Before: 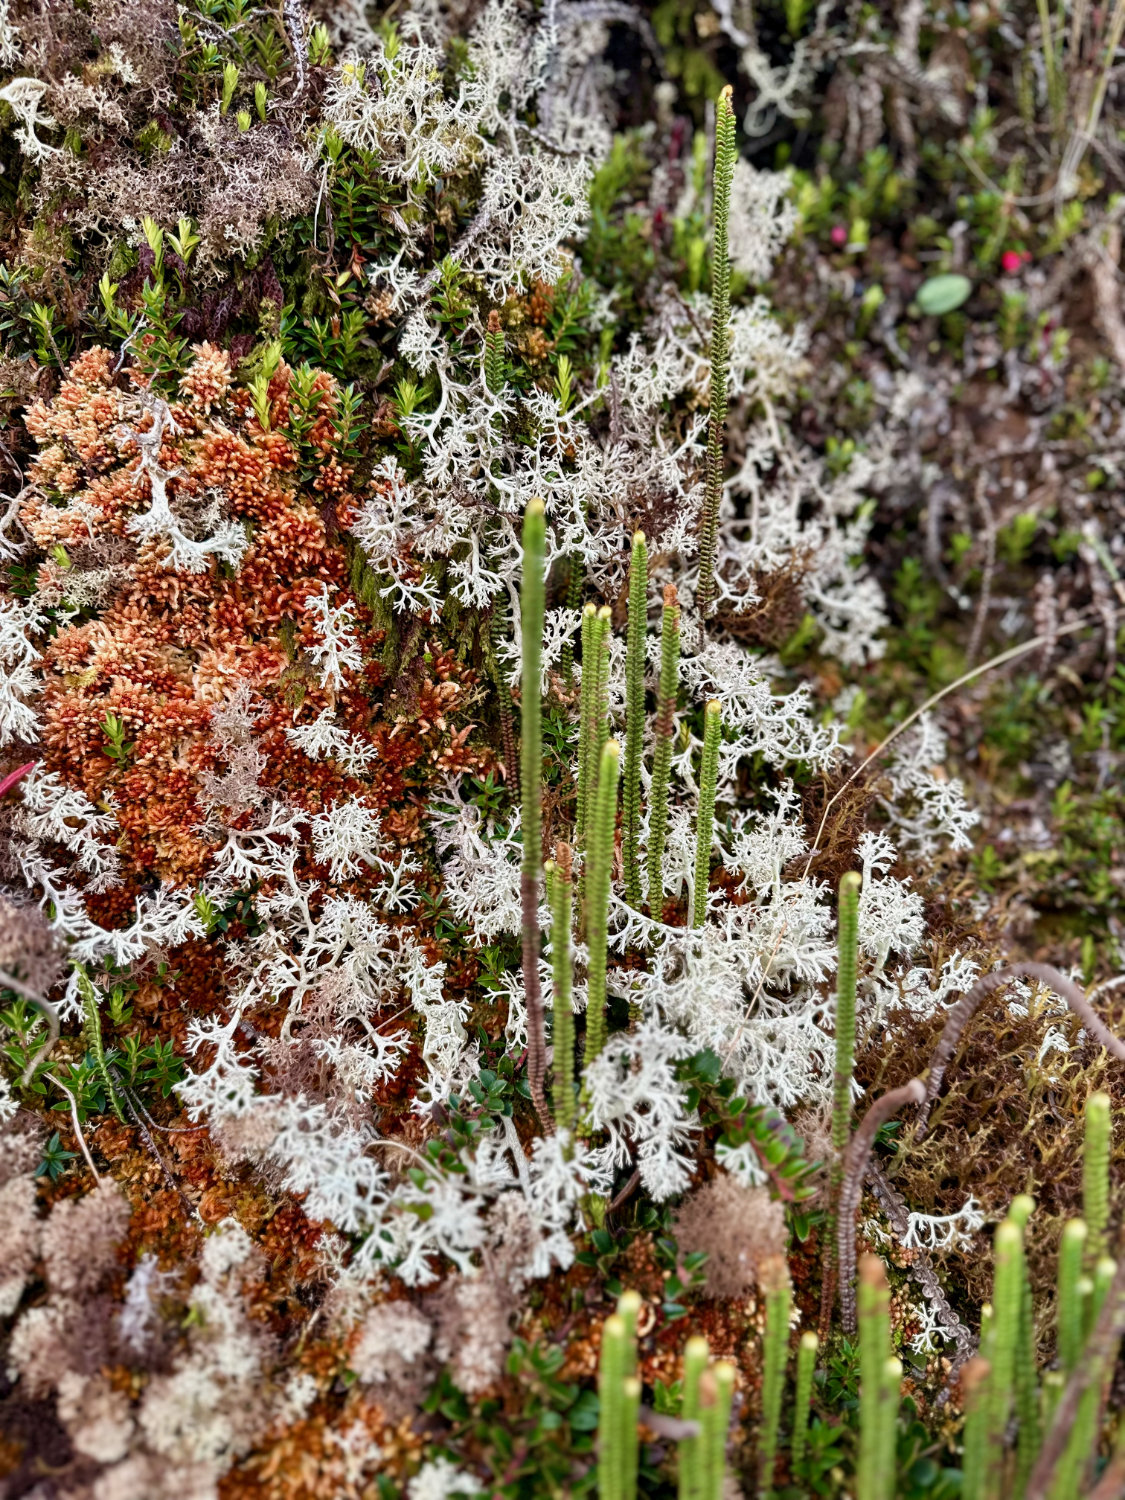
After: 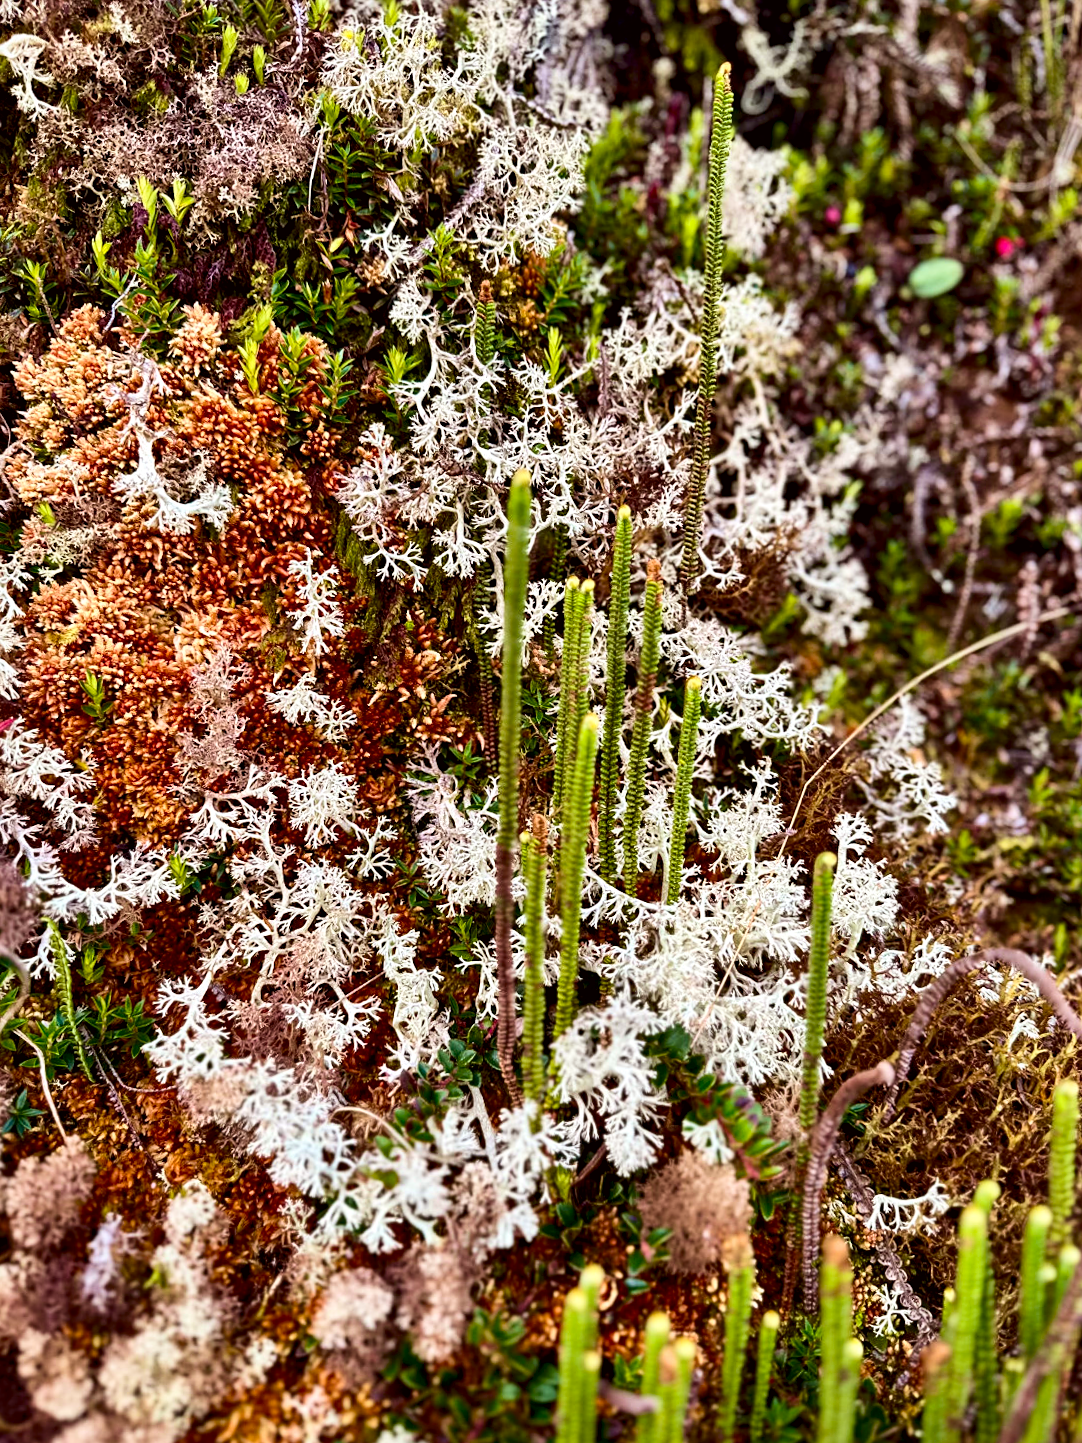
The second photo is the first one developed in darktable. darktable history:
color balance: mode lift, gamma, gain (sRGB), lift [1, 1.049, 1, 1]
contrast brightness saturation: contrast 0.22
crop and rotate: angle -1.69°
sharpen: amount 0.2
local contrast: mode bilateral grid, contrast 20, coarseness 50, detail 140%, midtone range 0.2
velvia: on, module defaults
color balance rgb: global vibrance 42.74%
